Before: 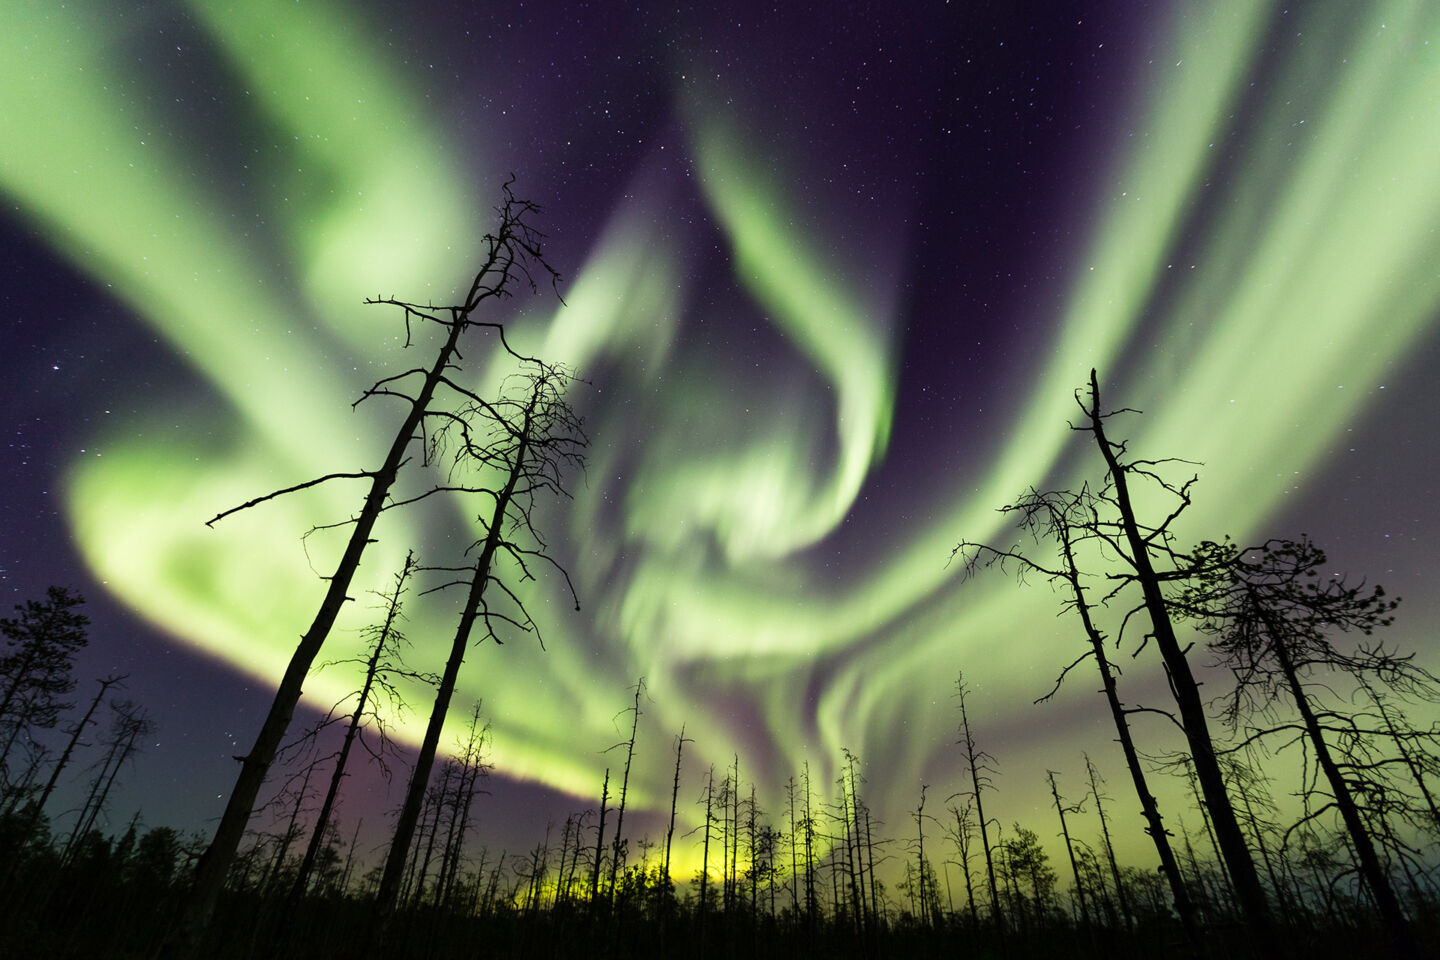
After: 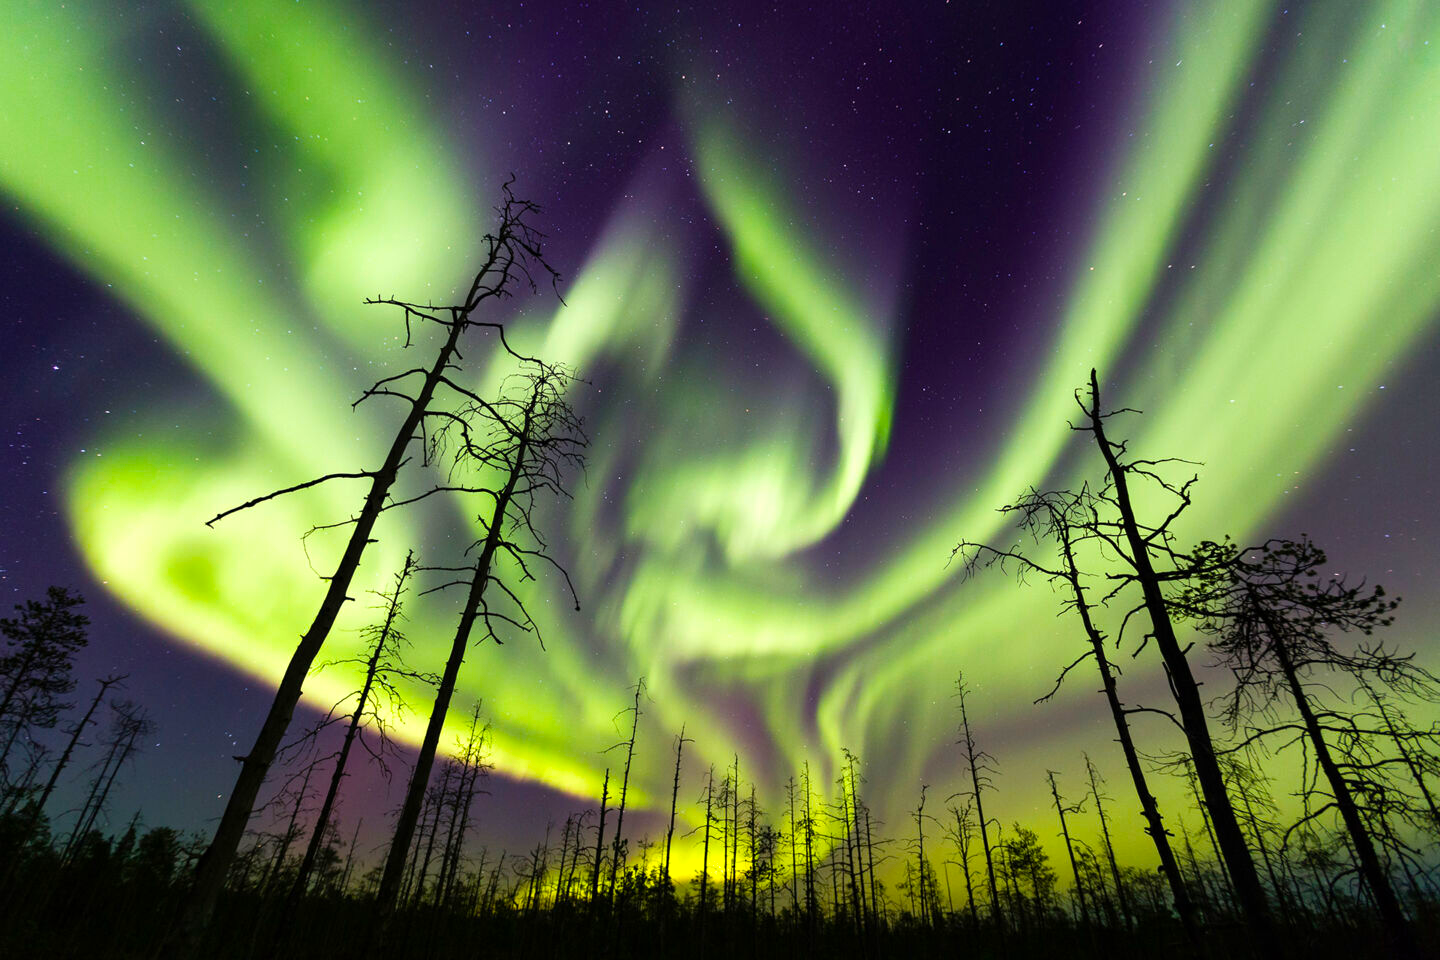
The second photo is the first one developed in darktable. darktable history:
color balance rgb: highlights gain › luminance 15.05%, perceptual saturation grading › global saturation 19.519%, global vibrance 39.935%
